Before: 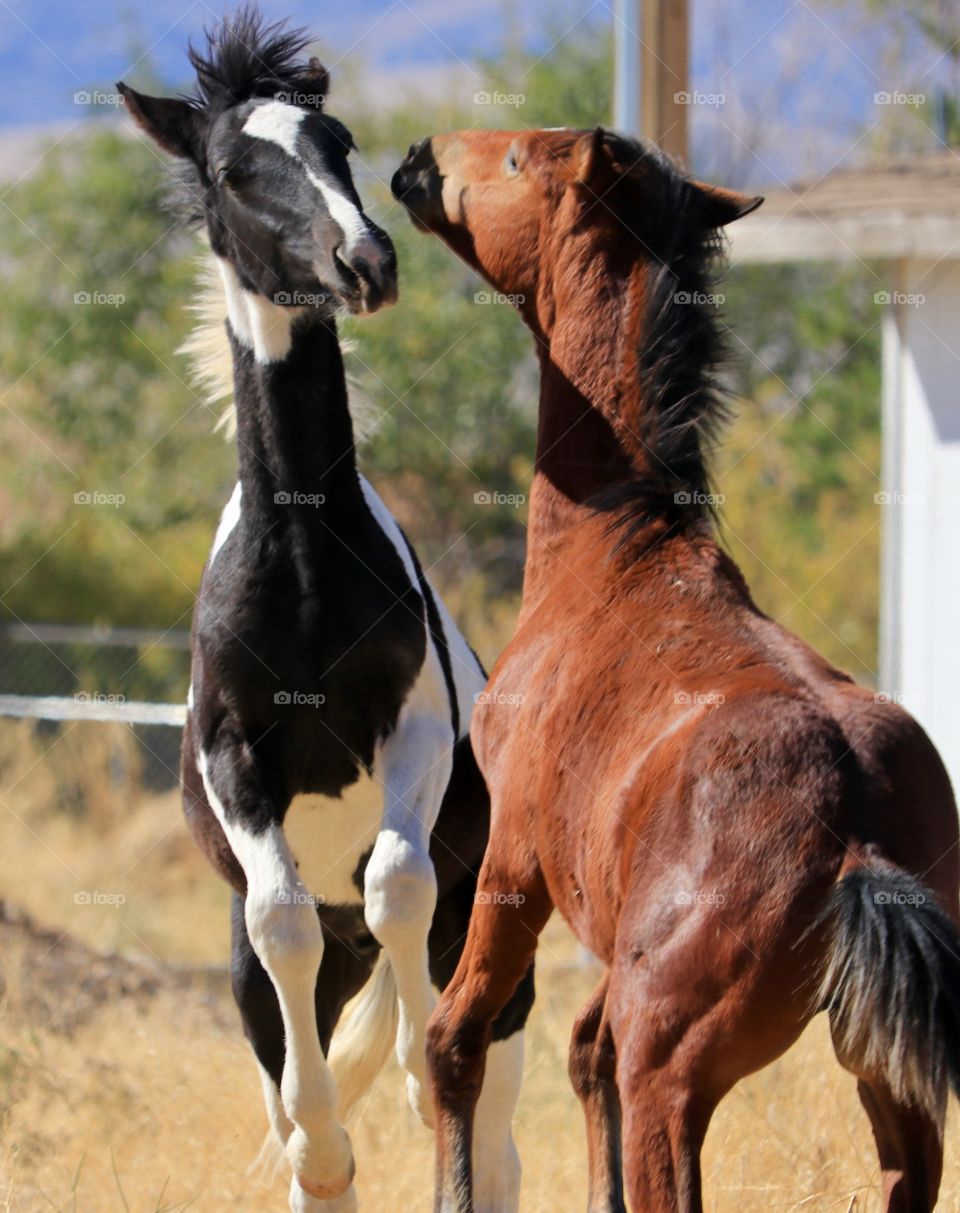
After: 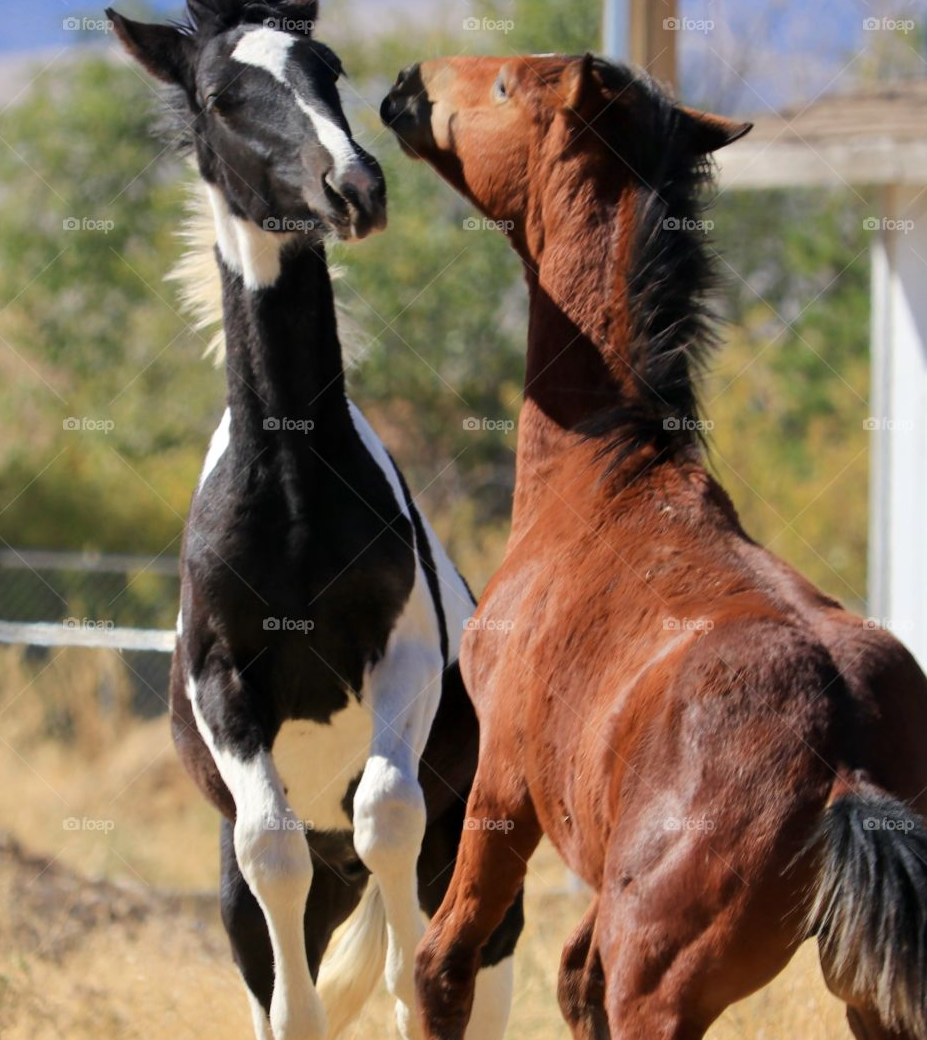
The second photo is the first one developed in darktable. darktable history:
crop: left 1.194%, top 6.177%, right 1.642%, bottom 7.009%
tone equalizer: on, module defaults
